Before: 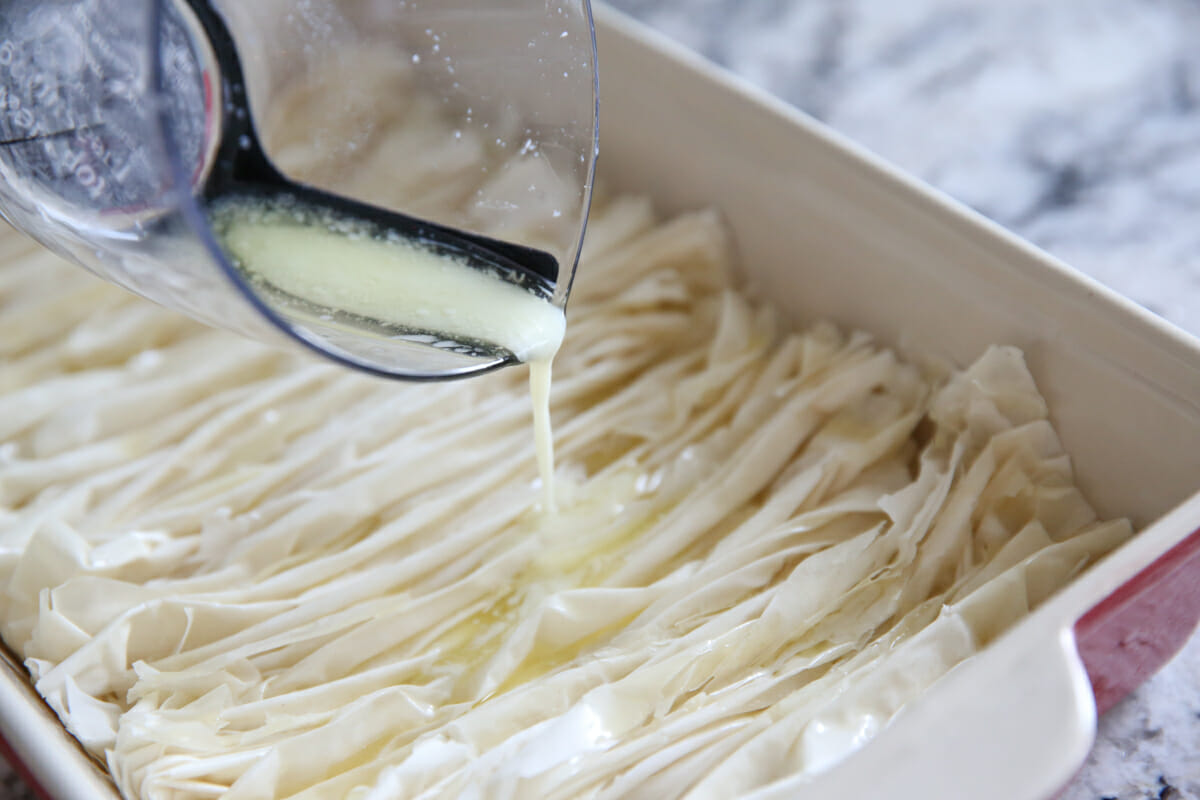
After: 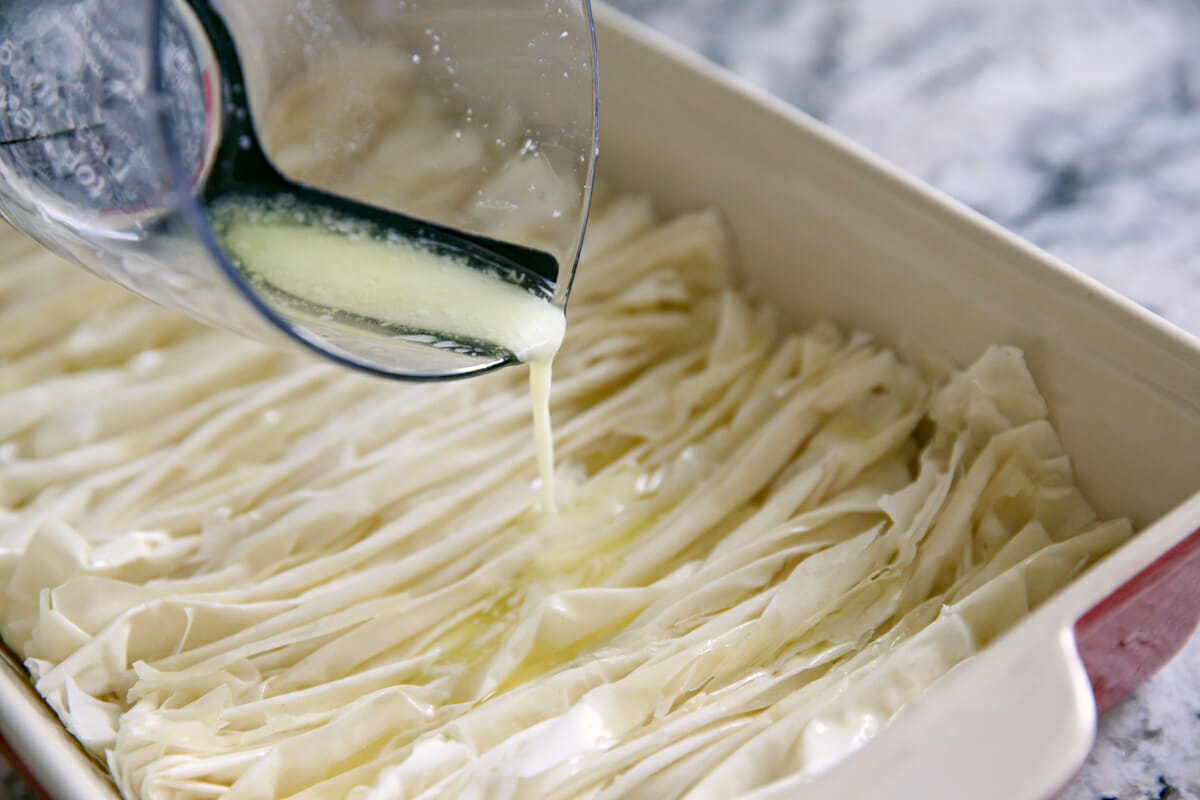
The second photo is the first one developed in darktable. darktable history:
color correction: highlights a* 4.02, highlights b* 4.98, shadows a* -7.55, shadows b* 4.98
haze removal: compatibility mode true, adaptive false
